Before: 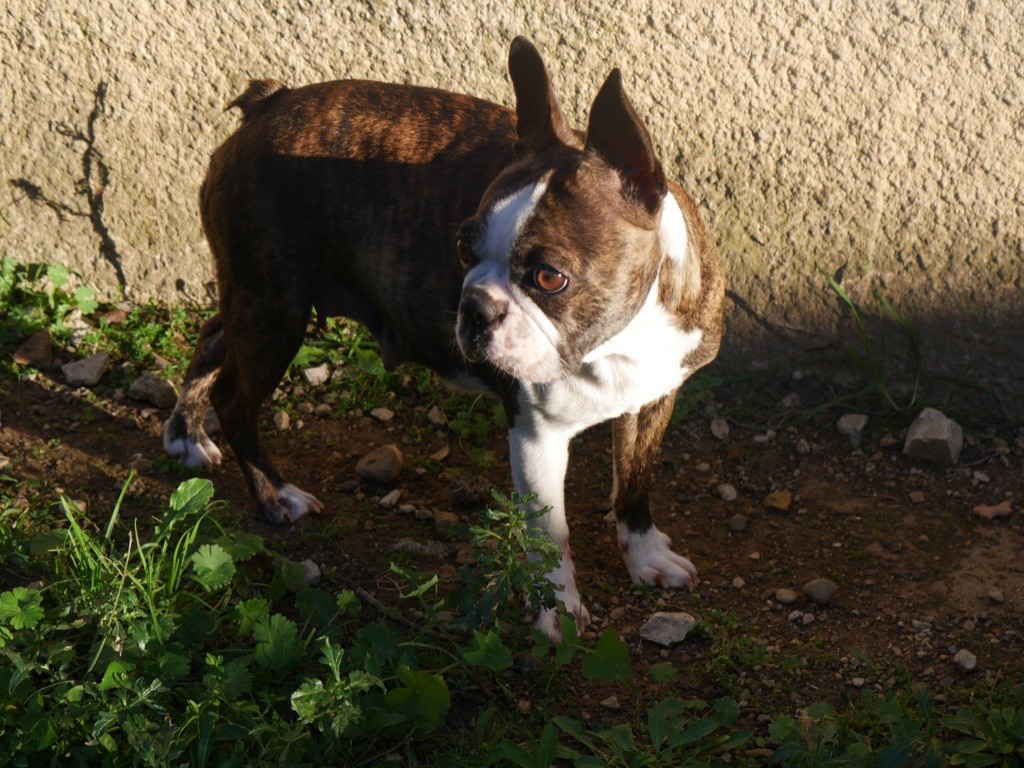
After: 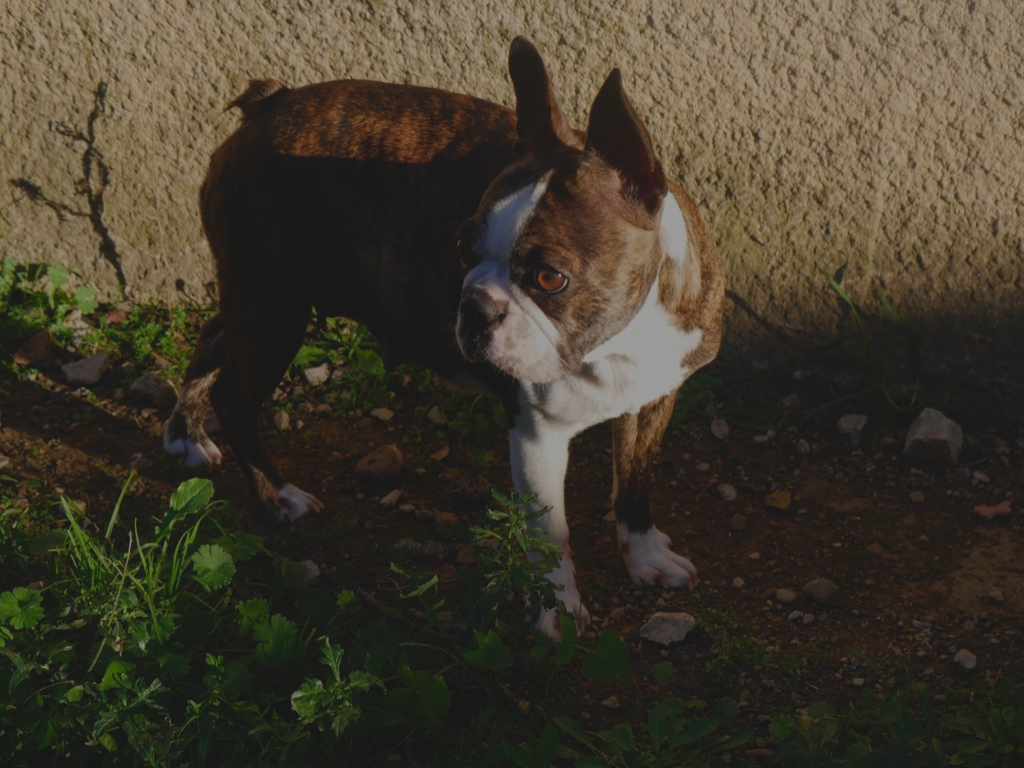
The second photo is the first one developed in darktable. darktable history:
exposure: exposure -1.468 EV, compensate highlight preservation false
lowpass: radius 0.1, contrast 0.85, saturation 1.1, unbound 0
